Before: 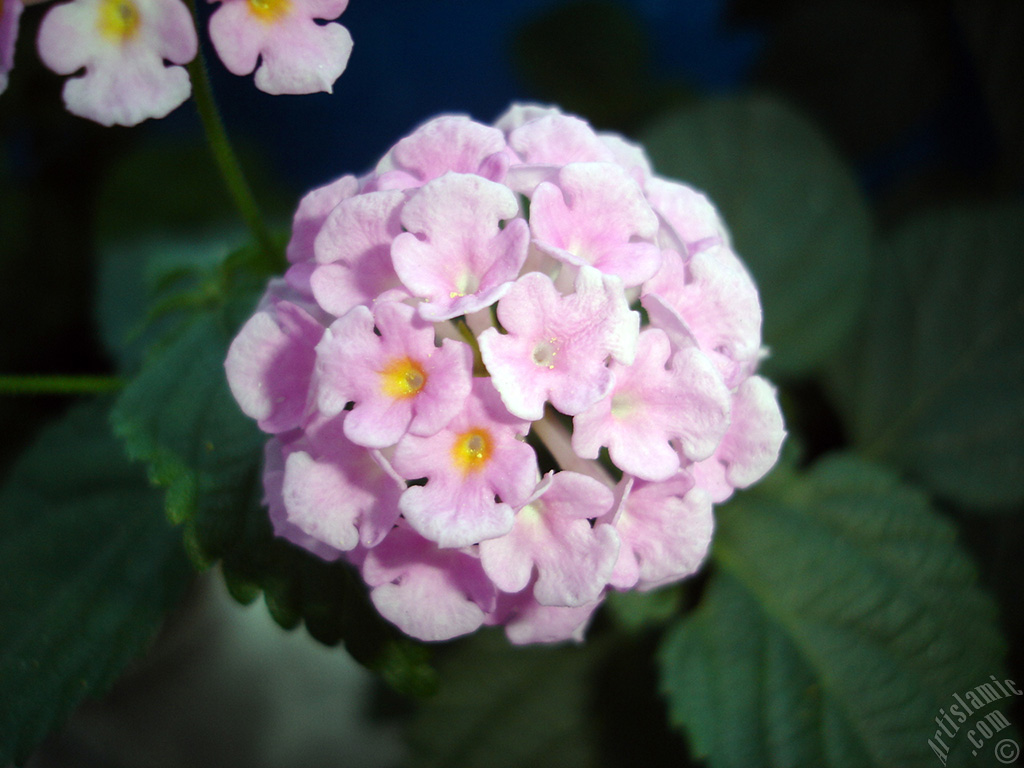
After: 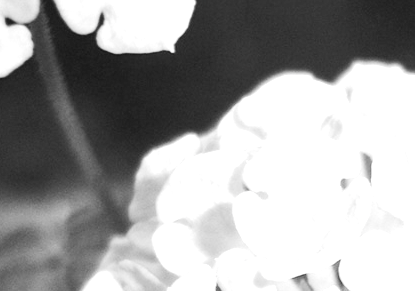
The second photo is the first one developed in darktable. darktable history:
crop: left 15.452%, top 5.459%, right 43.956%, bottom 56.62%
tone curve: curves: ch0 [(0, 0) (0.003, 0.003) (0.011, 0.014) (0.025, 0.033) (0.044, 0.06) (0.069, 0.096) (0.1, 0.132) (0.136, 0.174) (0.177, 0.226) (0.224, 0.282) (0.277, 0.352) (0.335, 0.435) (0.399, 0.524) (0.468, 0.615) (0.543, 0.695) (0.623, 0.771) (0.709, 0.835) (0.801, 0.894) (0.898, 0.944) (1, 1)], preserve colors none
exposure: black level correction 0, exposure 1.4 EV, compensate highlight preservation false
contrast brightness saturation: saturation -1
